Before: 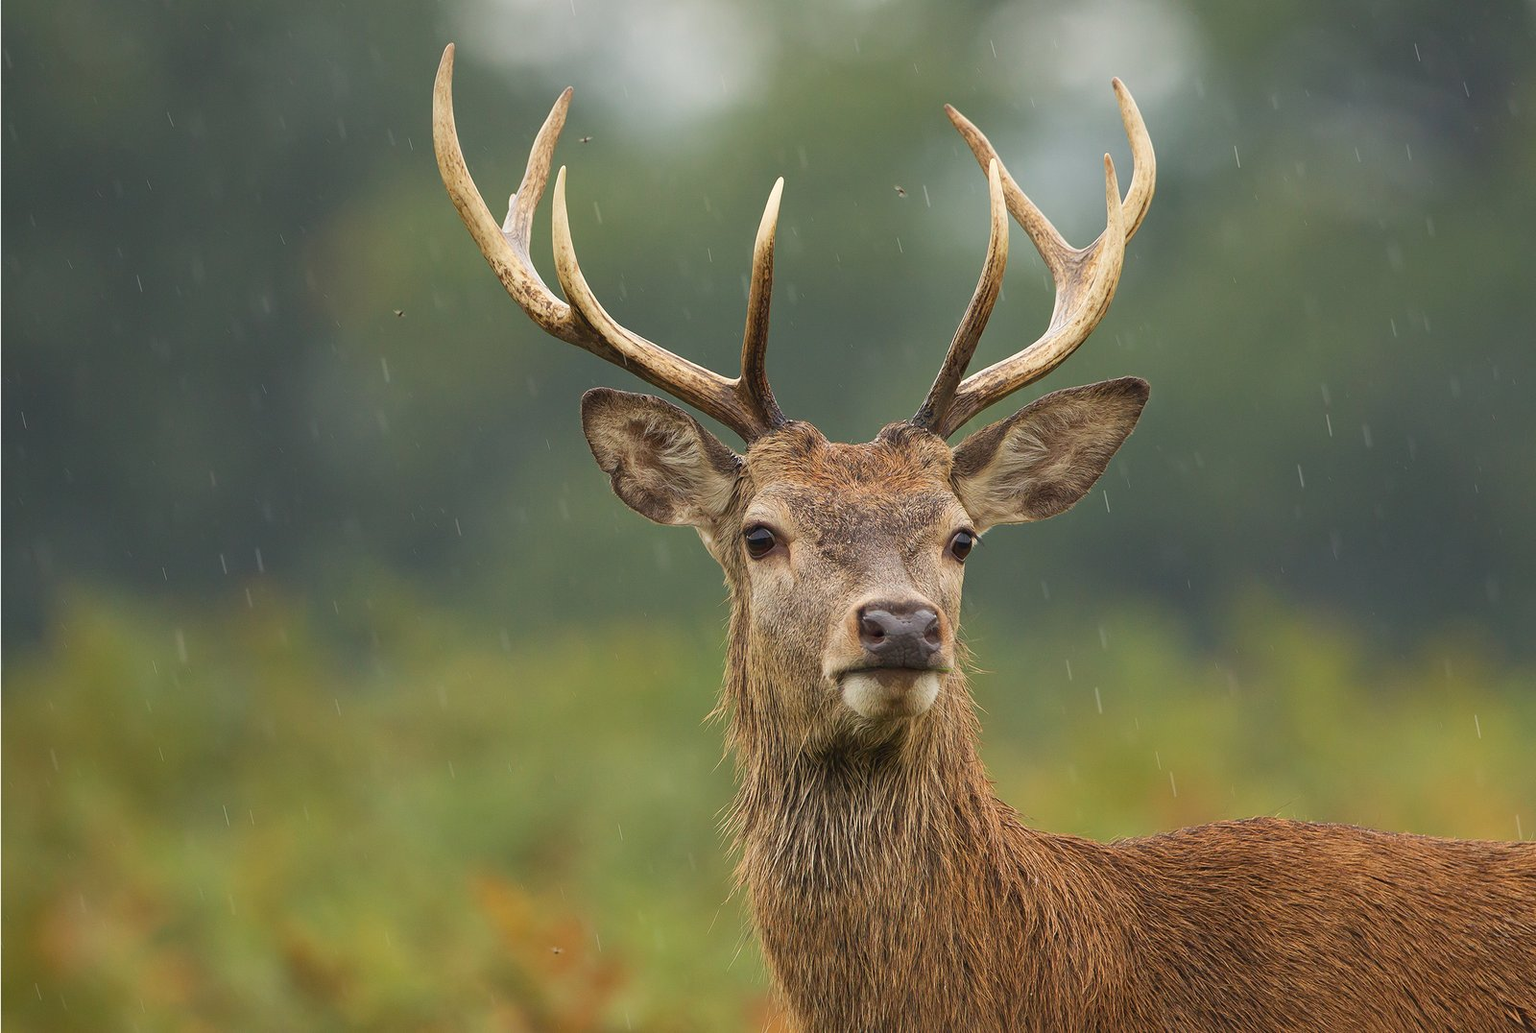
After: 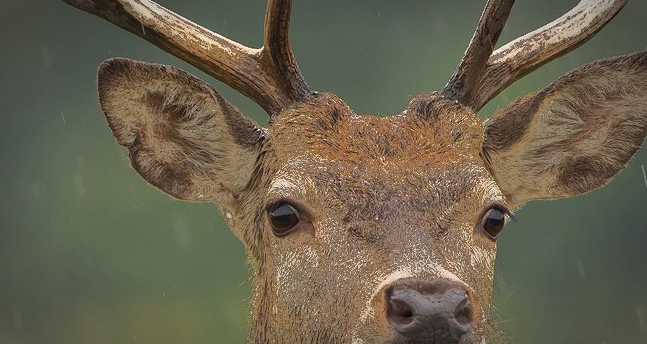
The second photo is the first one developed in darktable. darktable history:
vignetting: automatic ratio true
fill light: exposure -0.73 EV, center 0.69, width 2.2
crop: left 31.751%, top 32.172%, right 27.8%, bottom 35.83%
